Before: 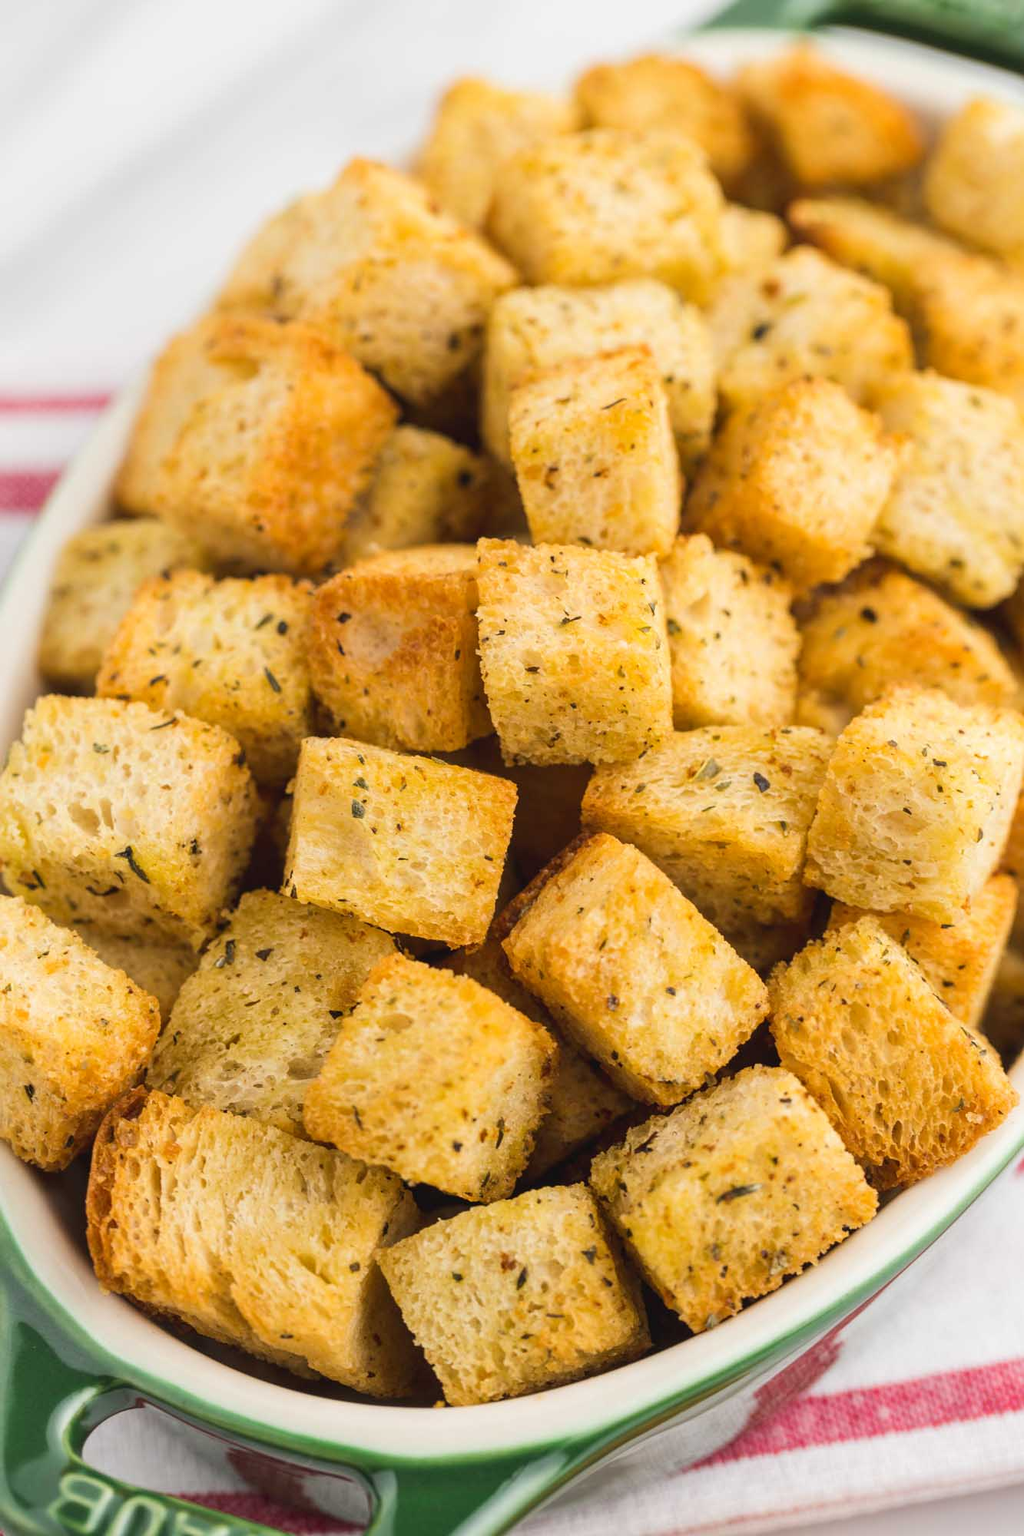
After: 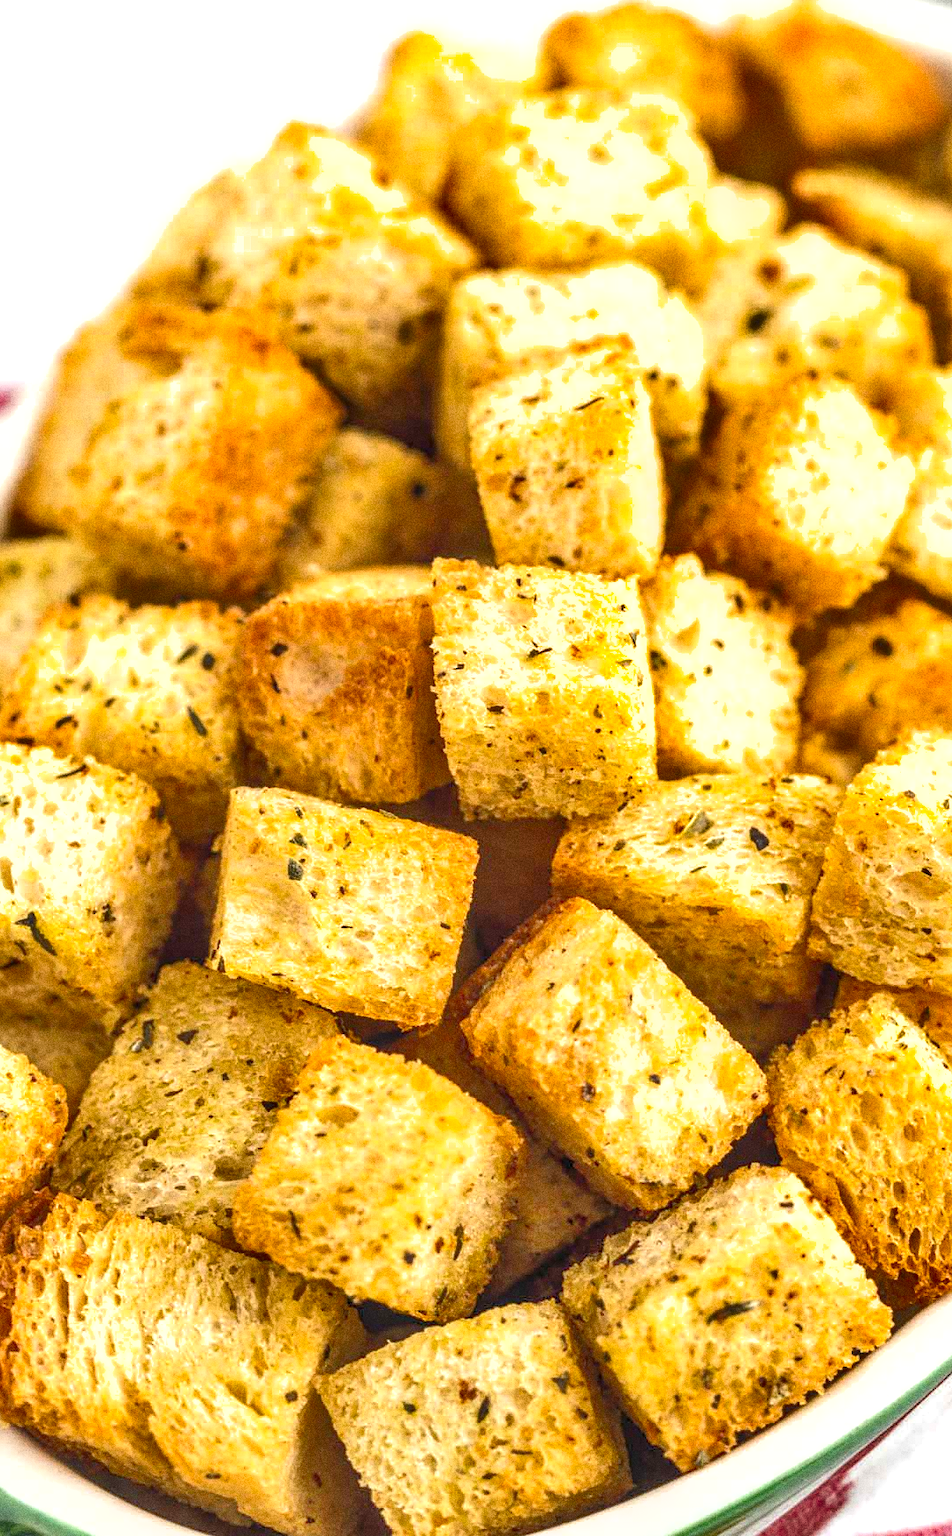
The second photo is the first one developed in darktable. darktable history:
grain: coarseness 0.09 ISO, strength 40%
tone equalizer: -7 EV 0.15 EV, -6 EV 0.6 EV, -5 EV 1.15 EV, -4 EV 1.33 EV, -3 EV 1.15 EV, -2 EV 0.6 EV, -1 EV 0.15 EV, mask exposure compensation -0.5 EV
exposure: exposure 0.556 EV, compensate highlight preservation false
crop: left 9.929%, top 3.475%, right 9.188%, bottom 9.529%
local contrast: detail 130%
shadows and highlights: low approximation 0.01, soften with gaussian
